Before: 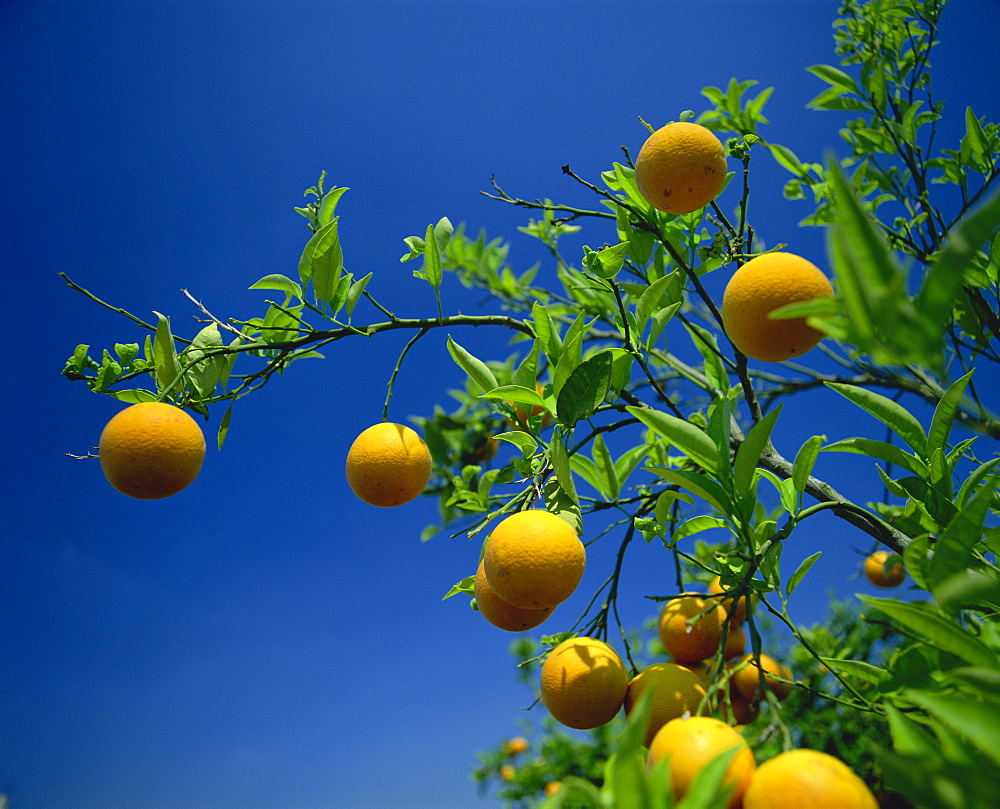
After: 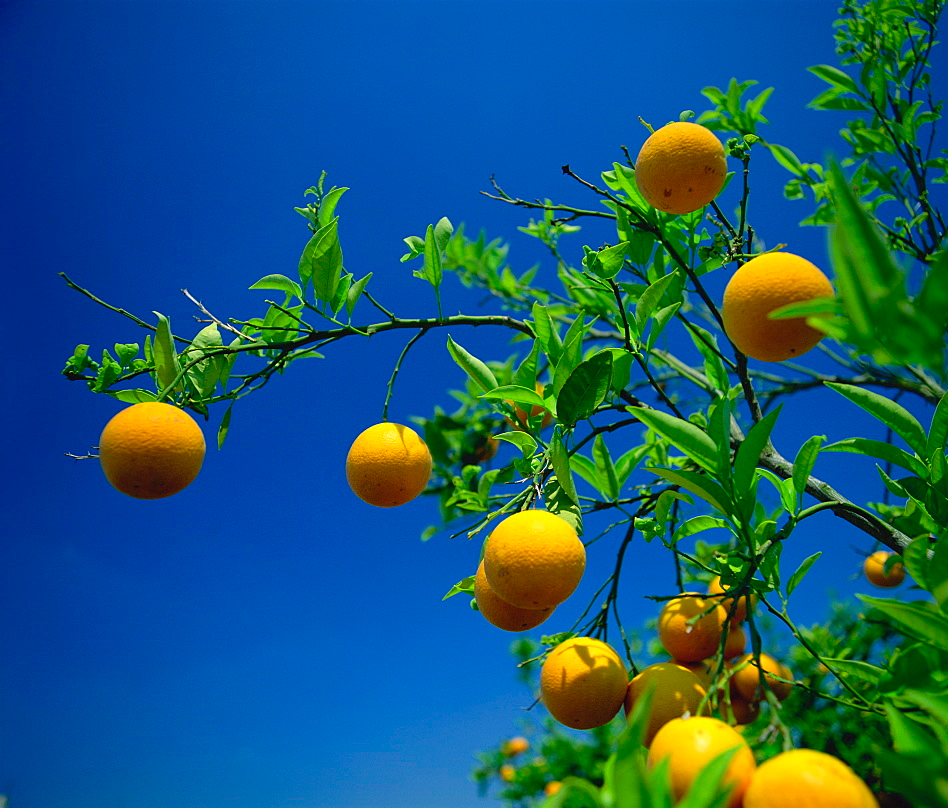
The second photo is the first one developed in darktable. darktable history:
crop and rotate: left 0%, right 5.18%
shadows and highlights: shadows 25.44, highlights -23.77, highlights color adjustment 31.41%
